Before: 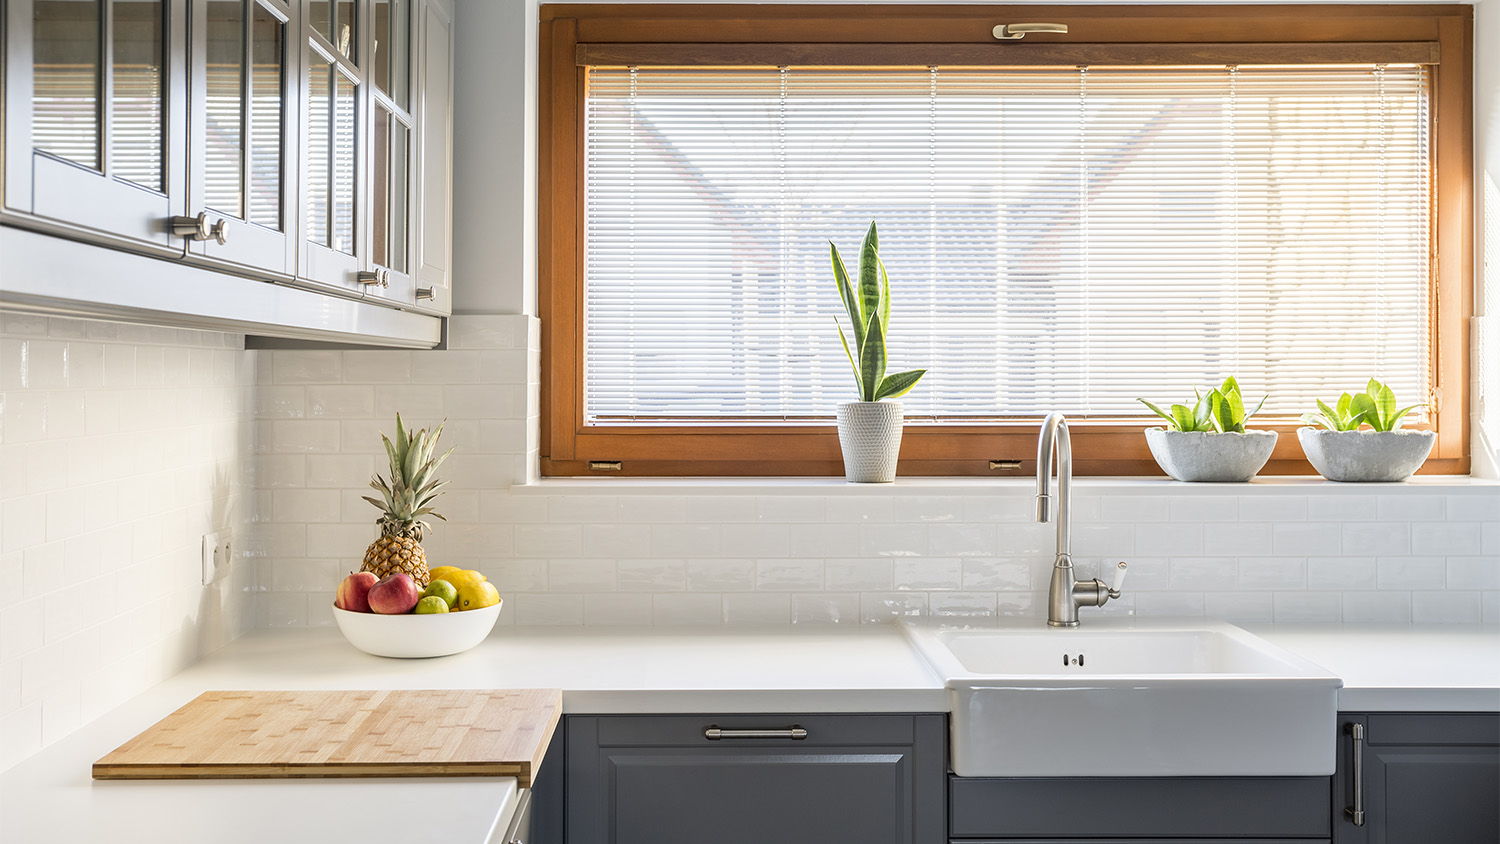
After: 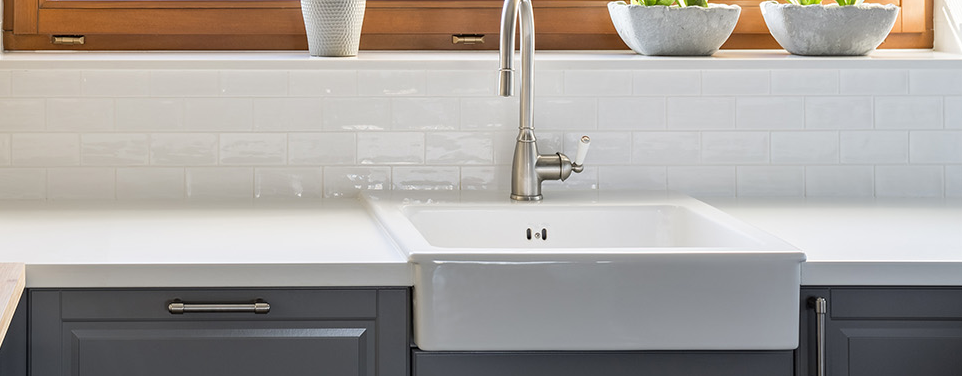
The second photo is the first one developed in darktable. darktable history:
tone equalizer: on, module defaults
crop and rotate: left 35.856%, top 50.55%, bottom 4.857%
